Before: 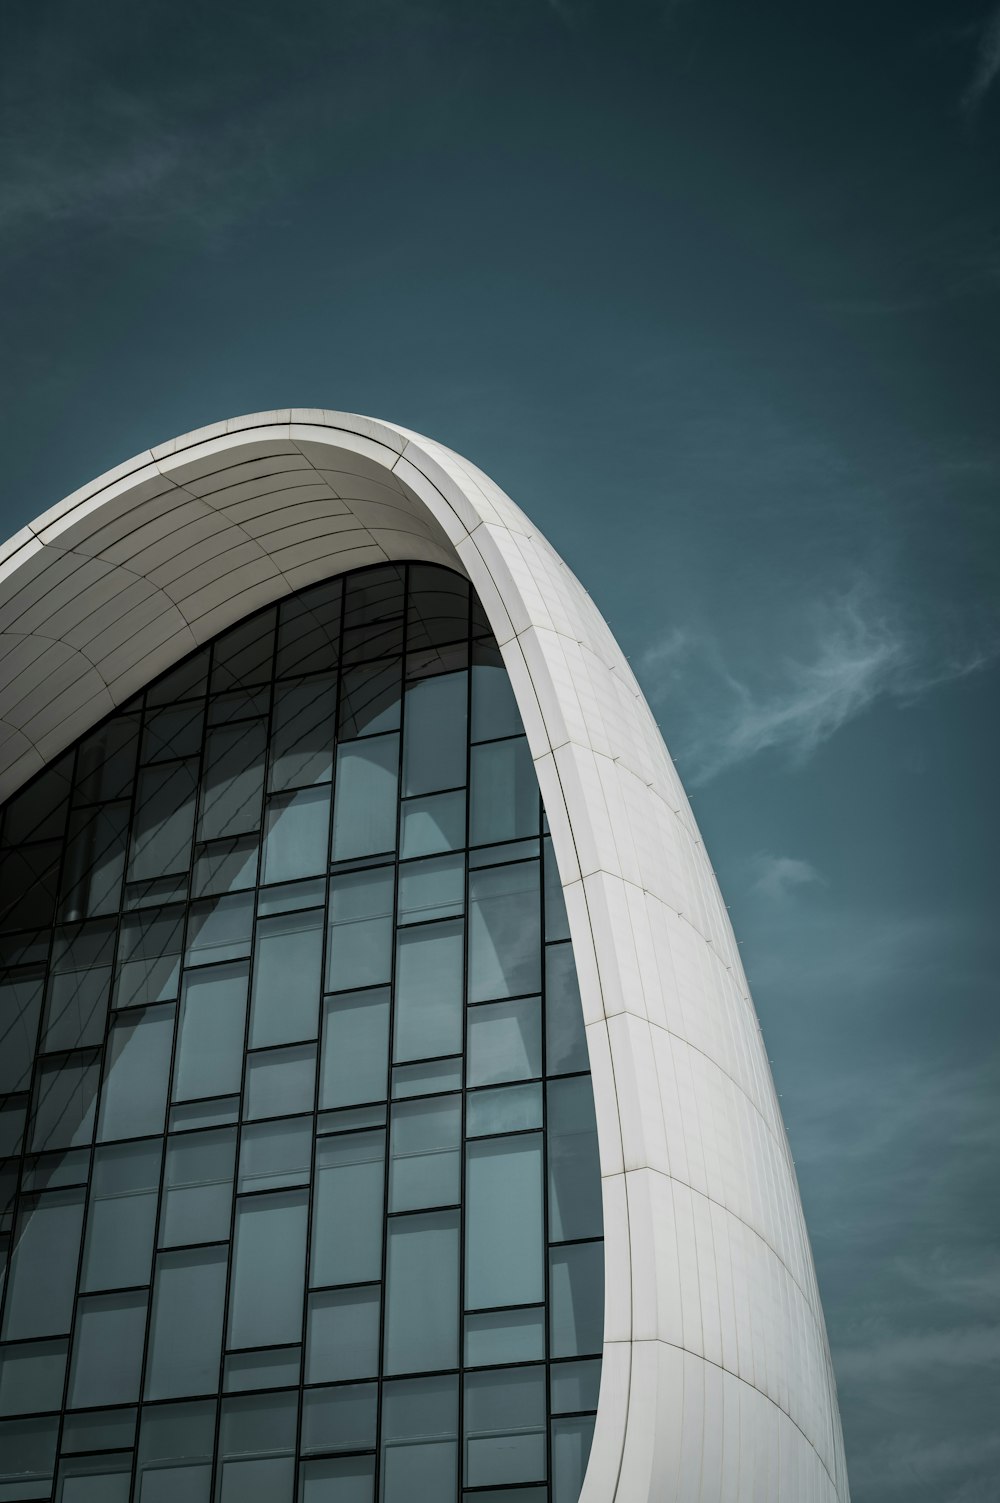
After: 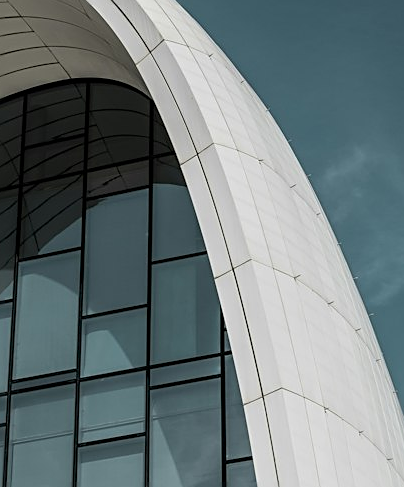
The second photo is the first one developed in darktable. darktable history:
crop: left 31.905%, top 32.08%, right 27.647%, bottom 35.497%
sharpen: radius 1.956
